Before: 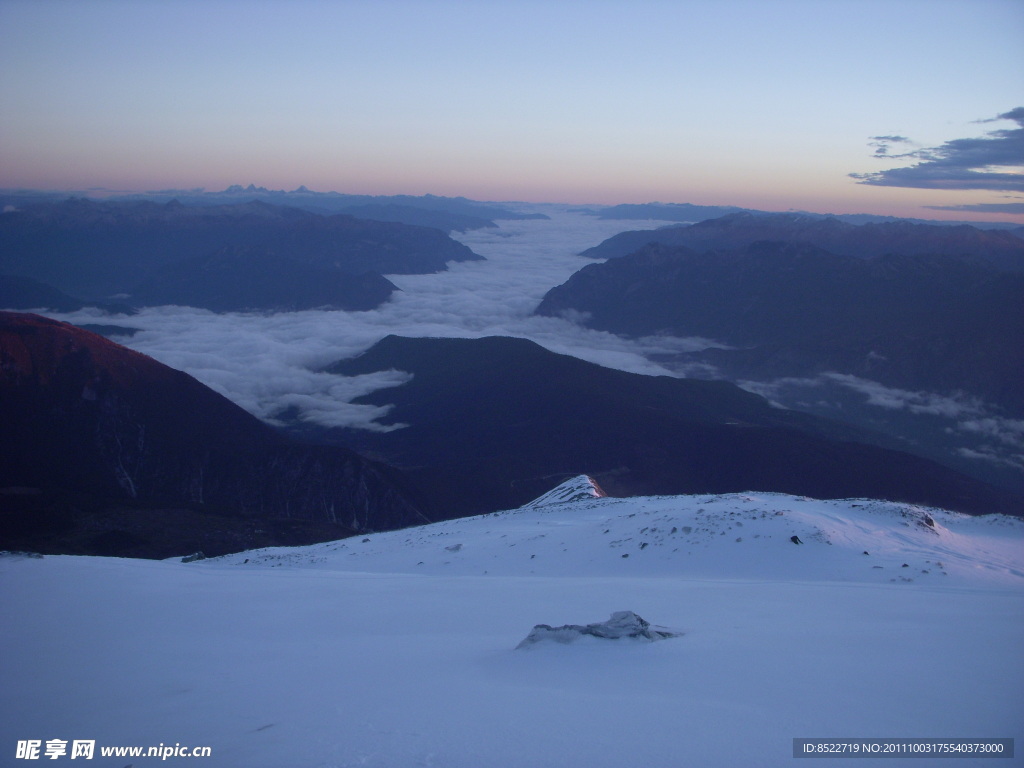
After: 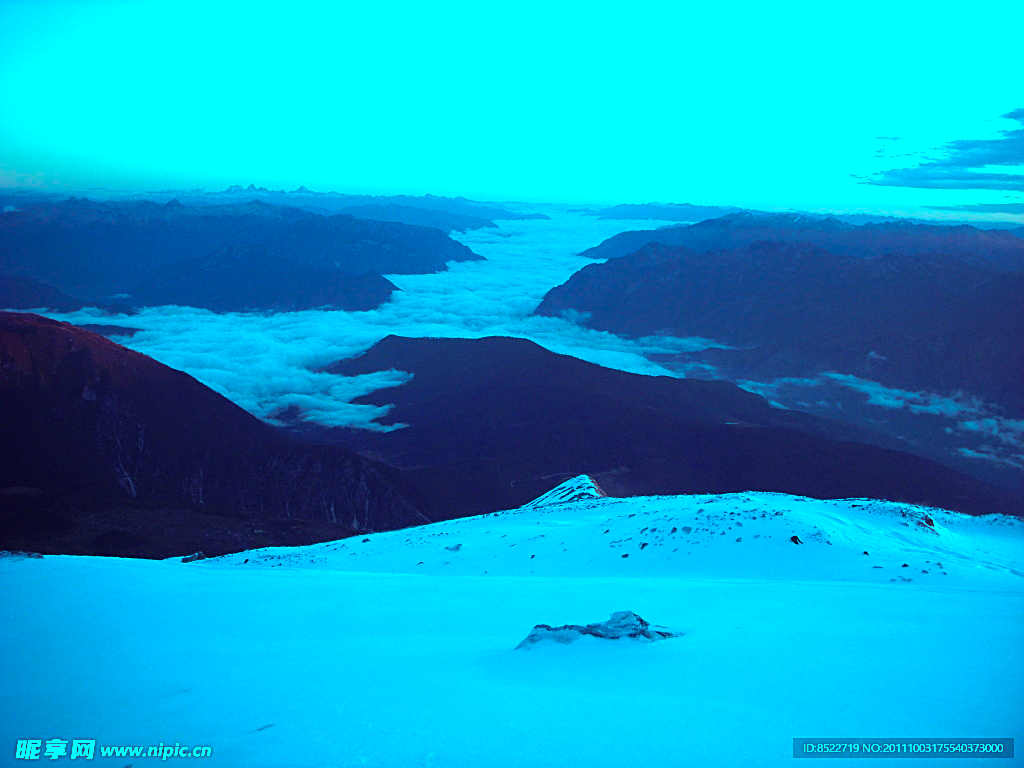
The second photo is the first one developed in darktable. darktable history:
color balance rgb: shadows lift › luminance 0.49%, shadows lift › chroma 6.83%, shadows lift › hue 300.29°, power › hue 208.98°, highlights gain › luminance 20.24%, highlights gain › chroma 13.17%, highlights gain › hue 173.85°, perceptual saturation grading › global saturation 18.05%
color correction: highlights a* -10.04, highlights b* -10.37
exposure: exposure 0.493 EV, compensate highlight preservation false
tone equalizer: -8 EV -0.417 EV, -7 EV -0.389 EV, -6 EV -0.333 EV, -5 EV -0.222 EV, -3 EV 0.222 EV, -2 EV 0.333 EV, -1 EV 0.389 EV, +0 EV 0.417 EV, edges refinement/feathering 500, mask exposure compensation -1.57 EV, preserve details no
sharpen: amount 0.6
